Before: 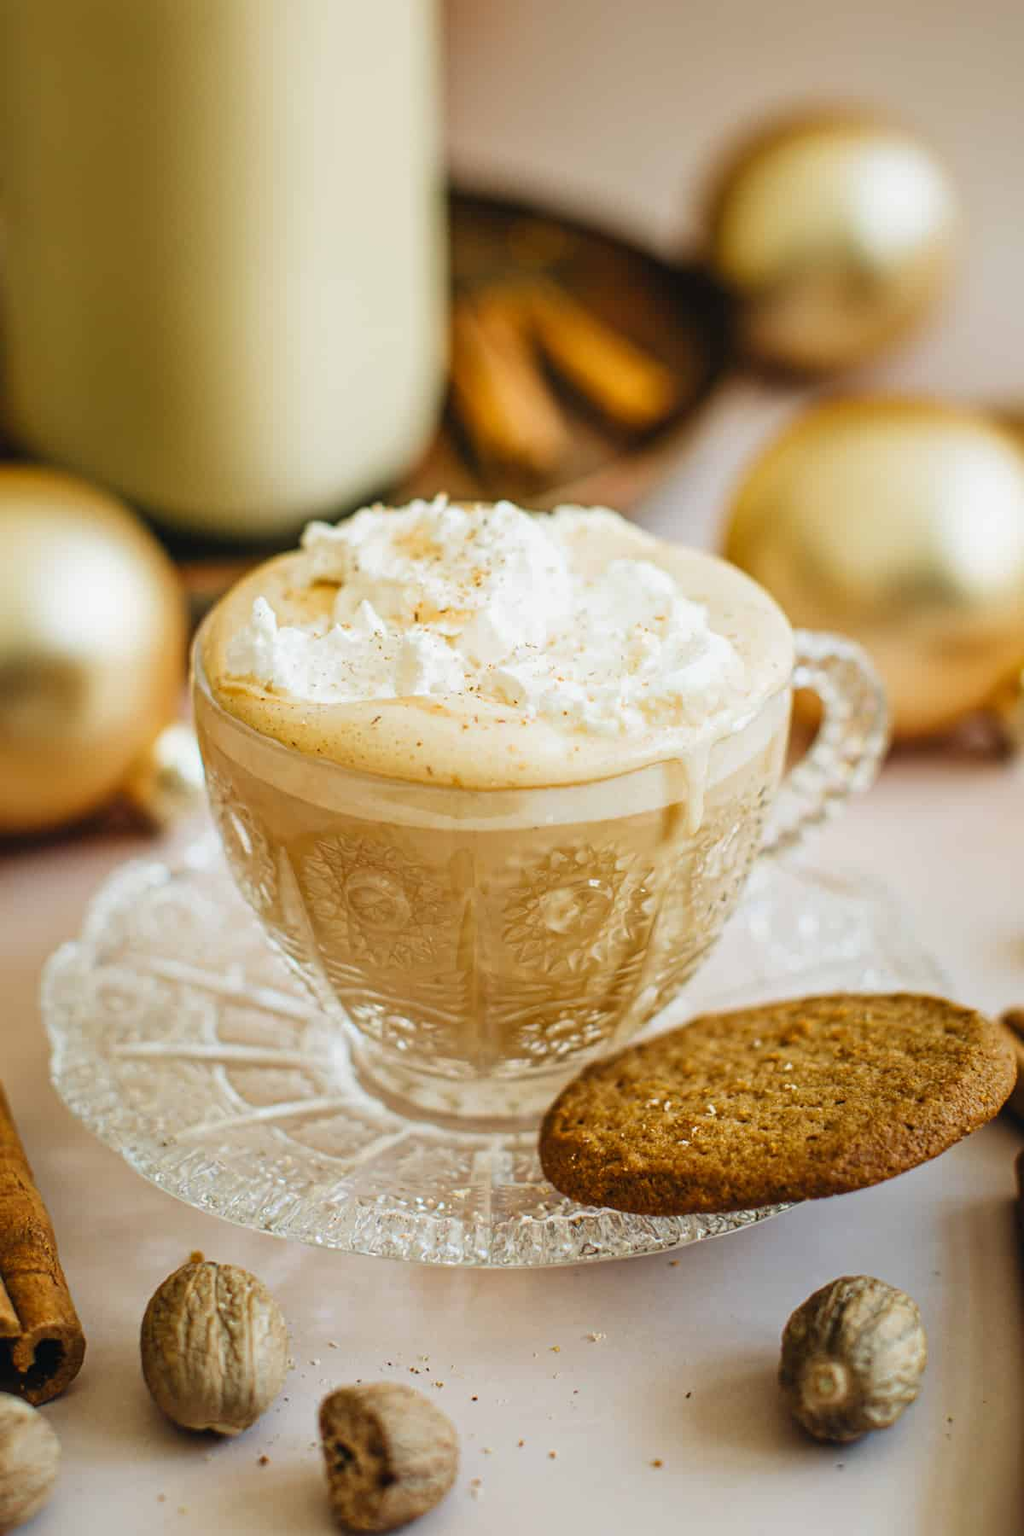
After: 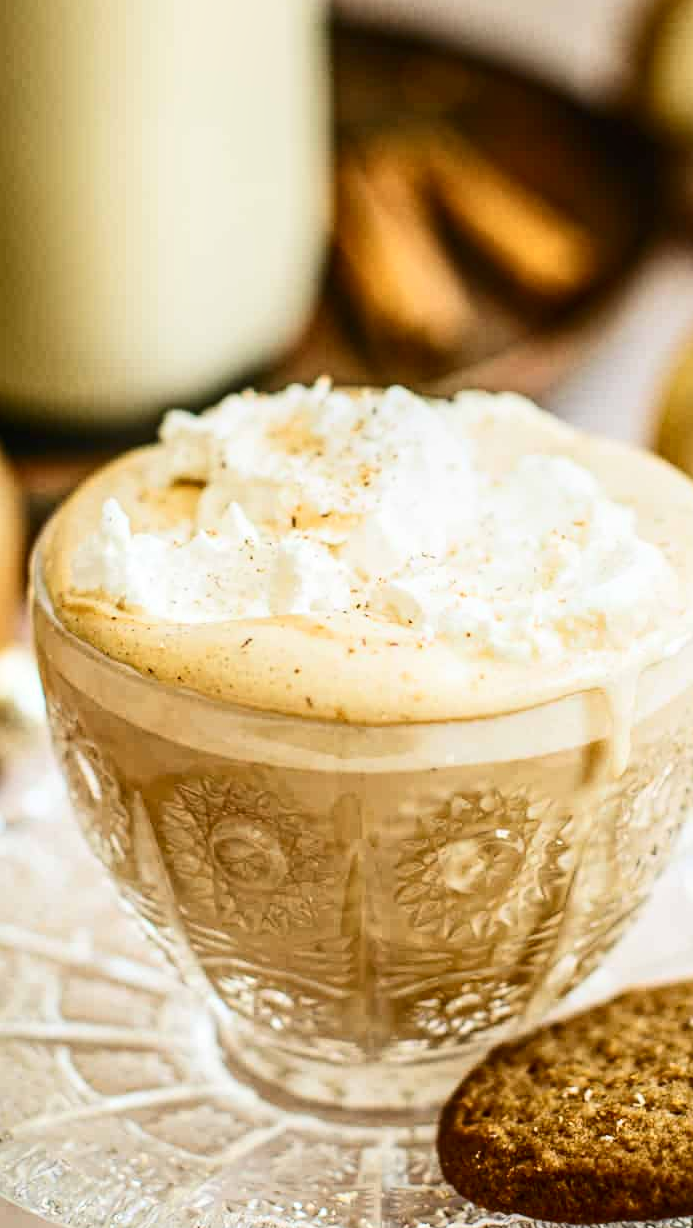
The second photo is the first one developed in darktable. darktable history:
contrast brightness saturation: contrast 0.28
local contrast: on, module defaults
crop: left 16.202%, top 11.208%, right 26.045%, bottom 20.557%
